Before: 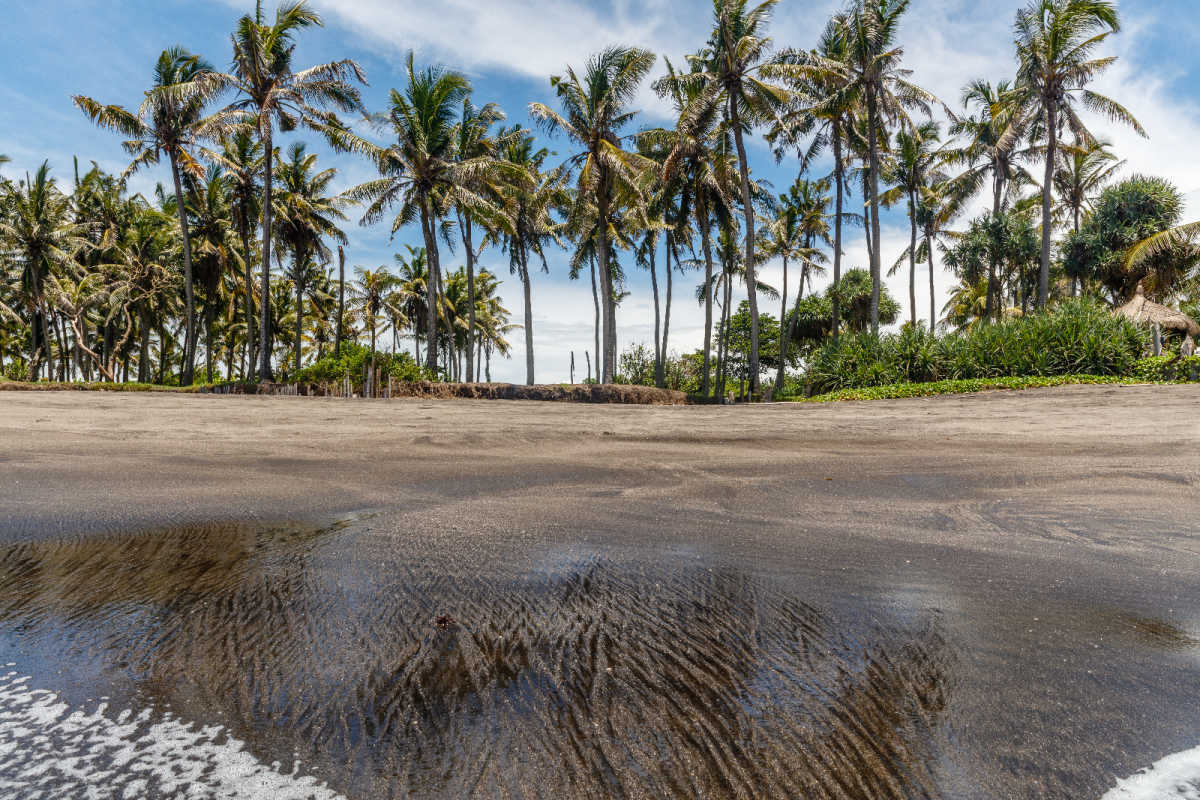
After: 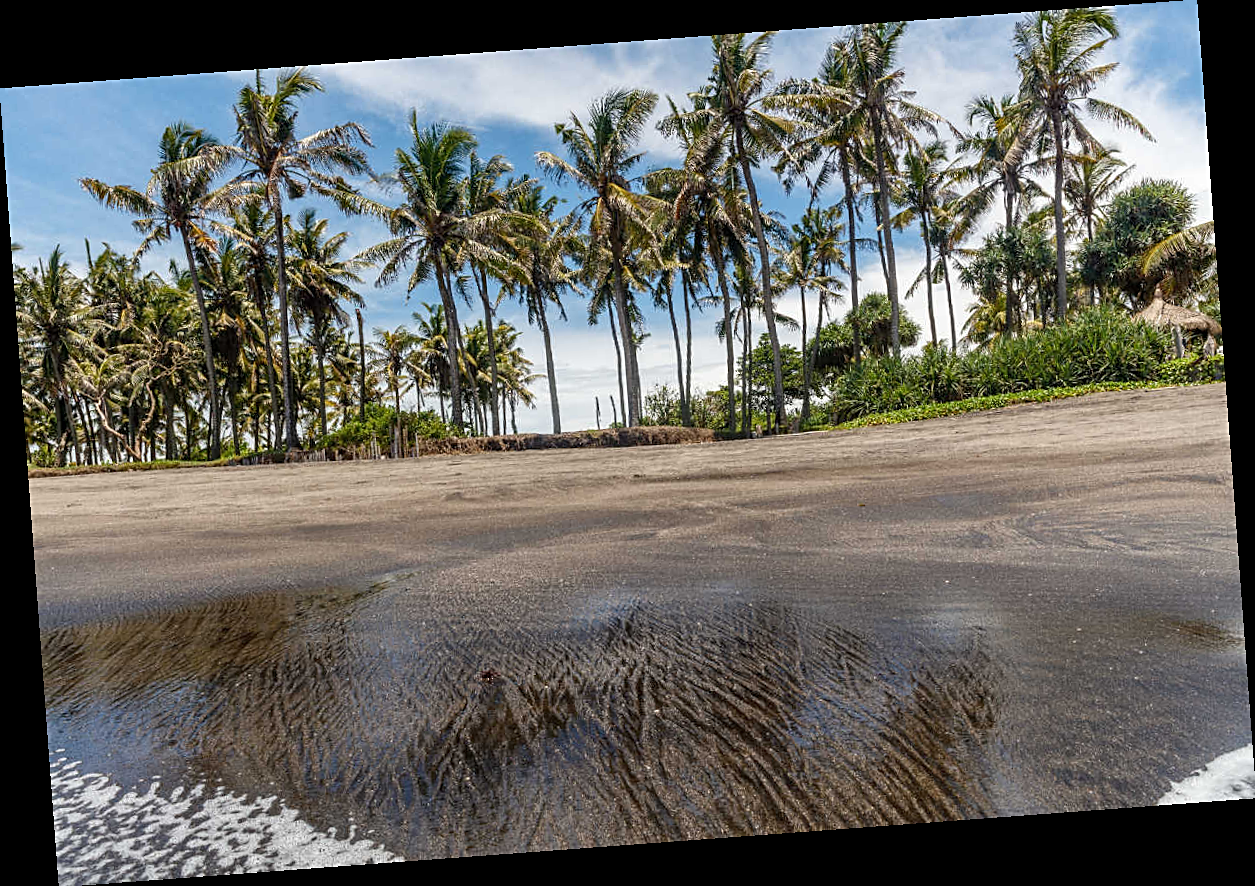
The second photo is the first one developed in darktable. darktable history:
rotate and perspective: rotation -4.25°, automatic cropping off
sharpen: on, module defaults
